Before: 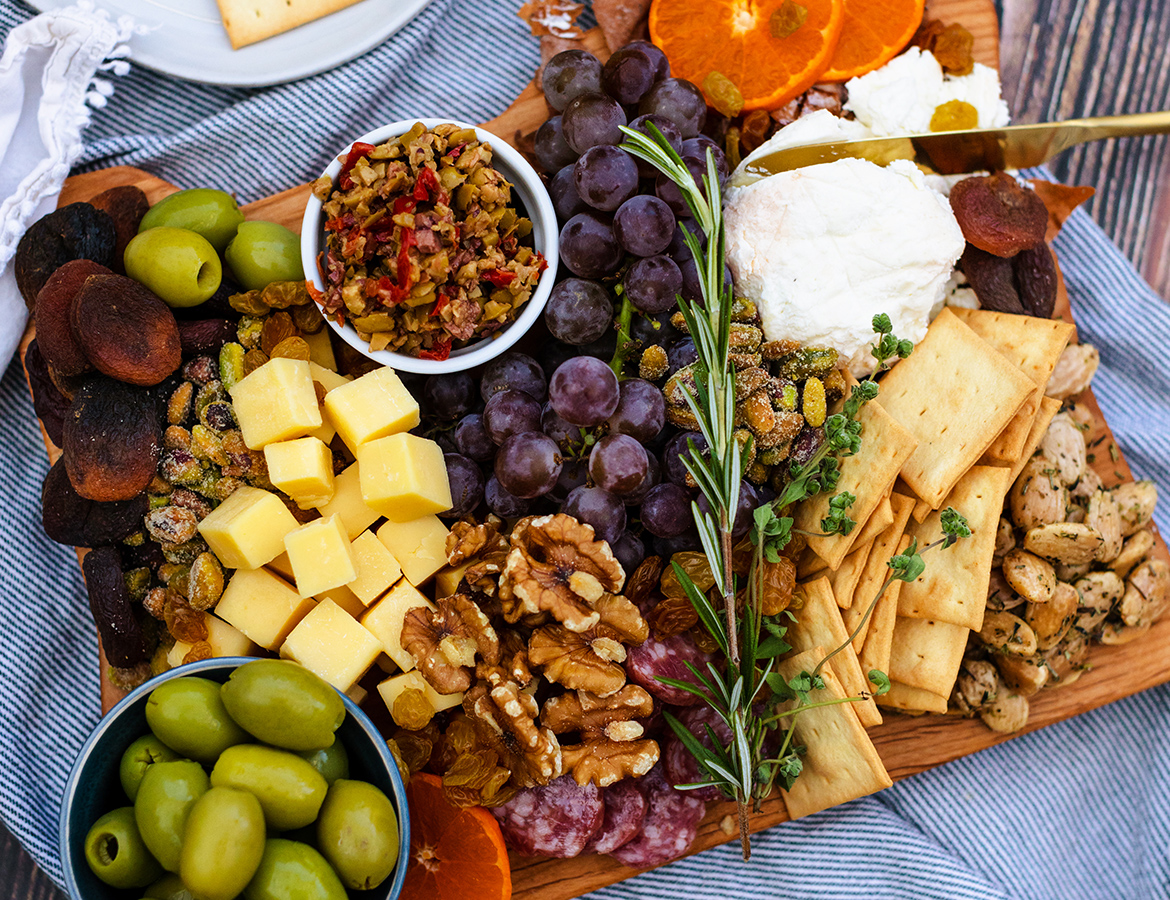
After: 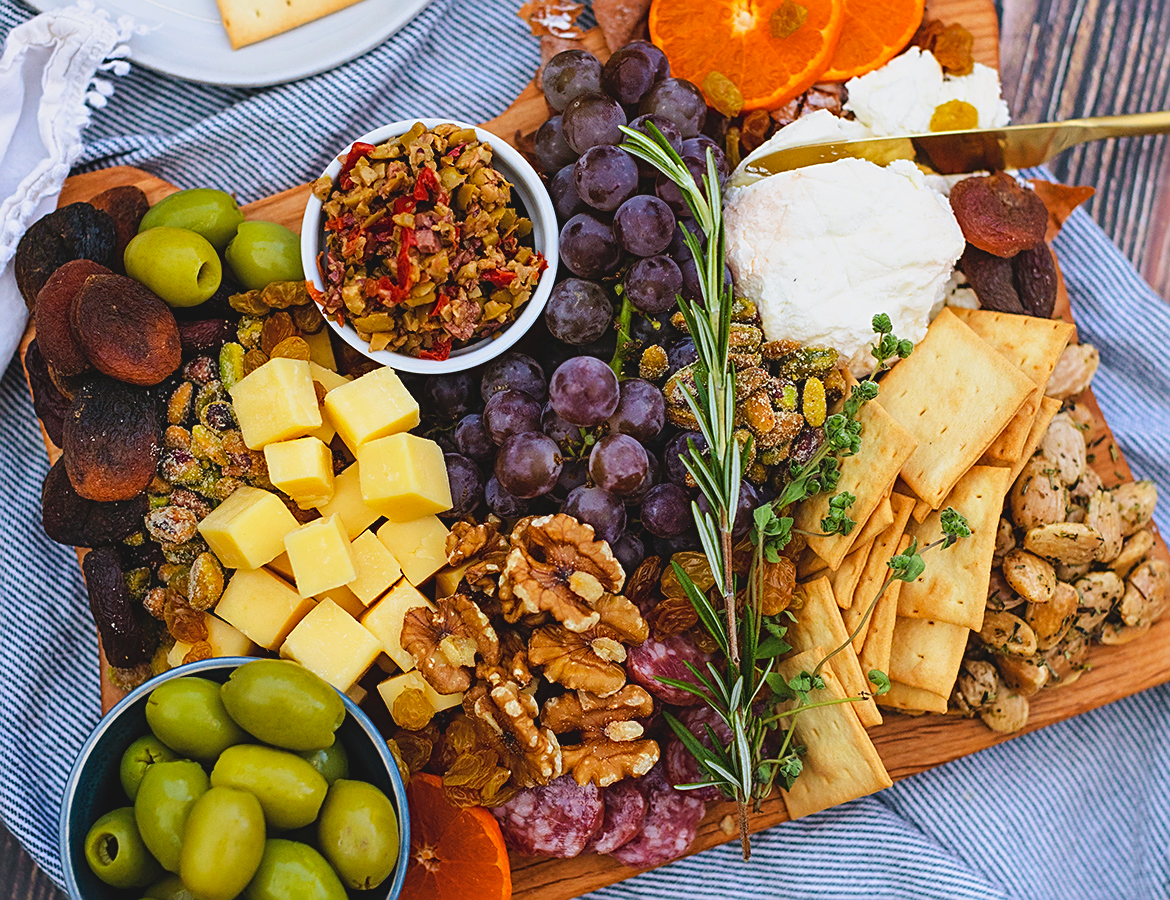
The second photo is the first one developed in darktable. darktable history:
contrast brightness saturation: contrast -0.097, brightness 0.048, saturation 0.078
sharpen: on, module defaults
